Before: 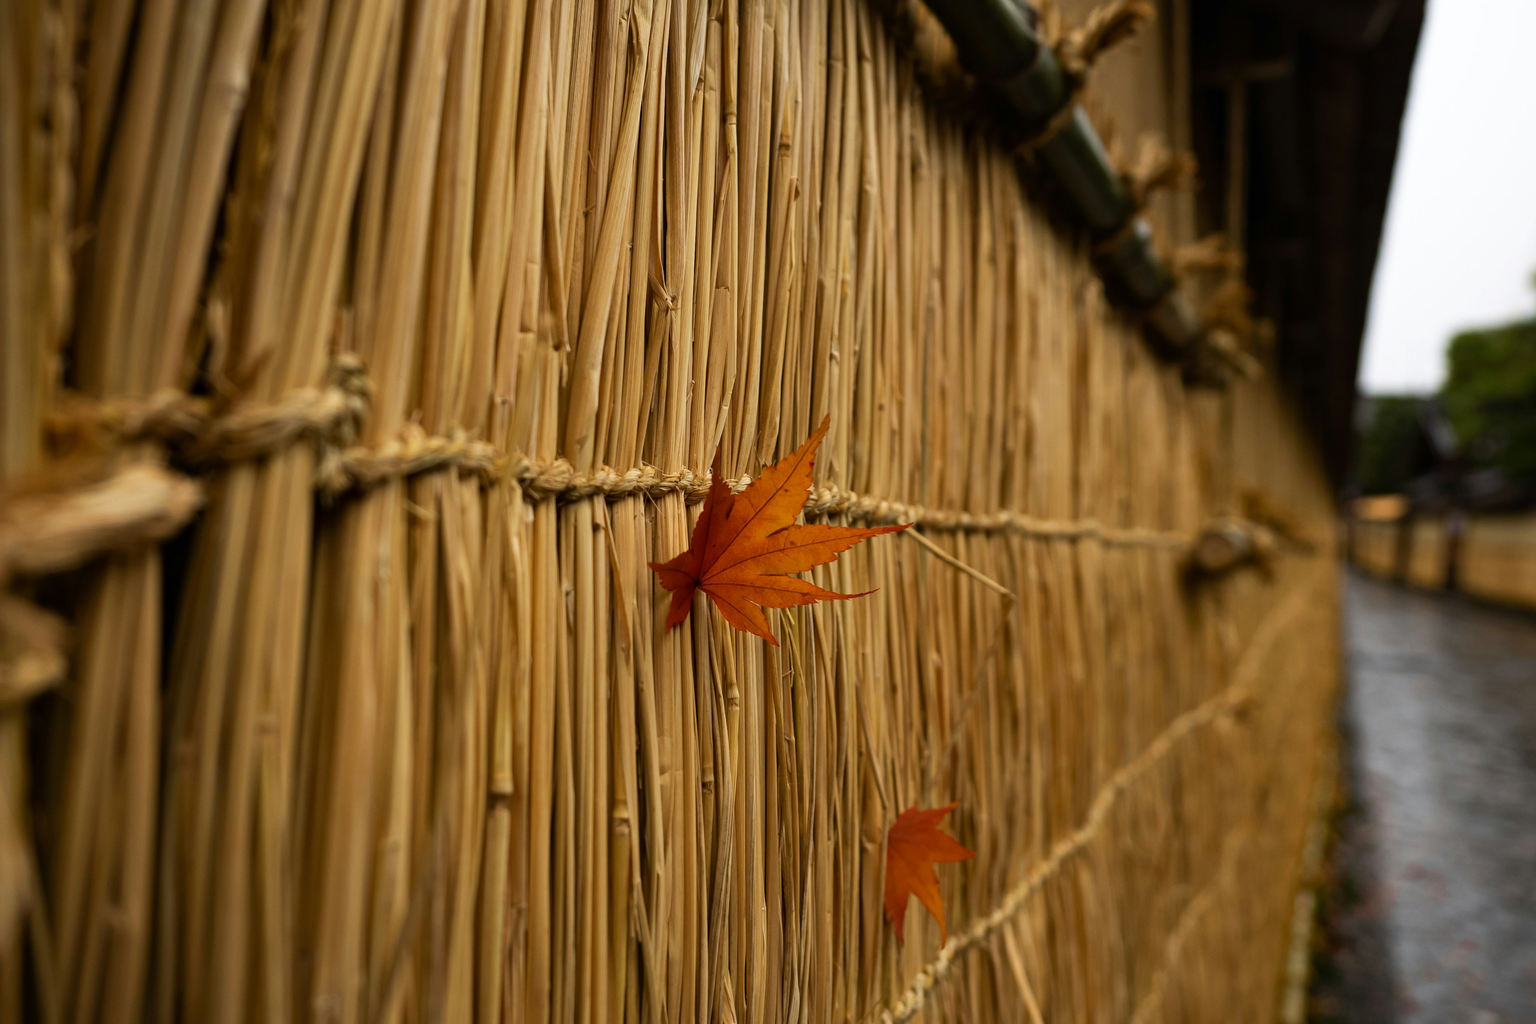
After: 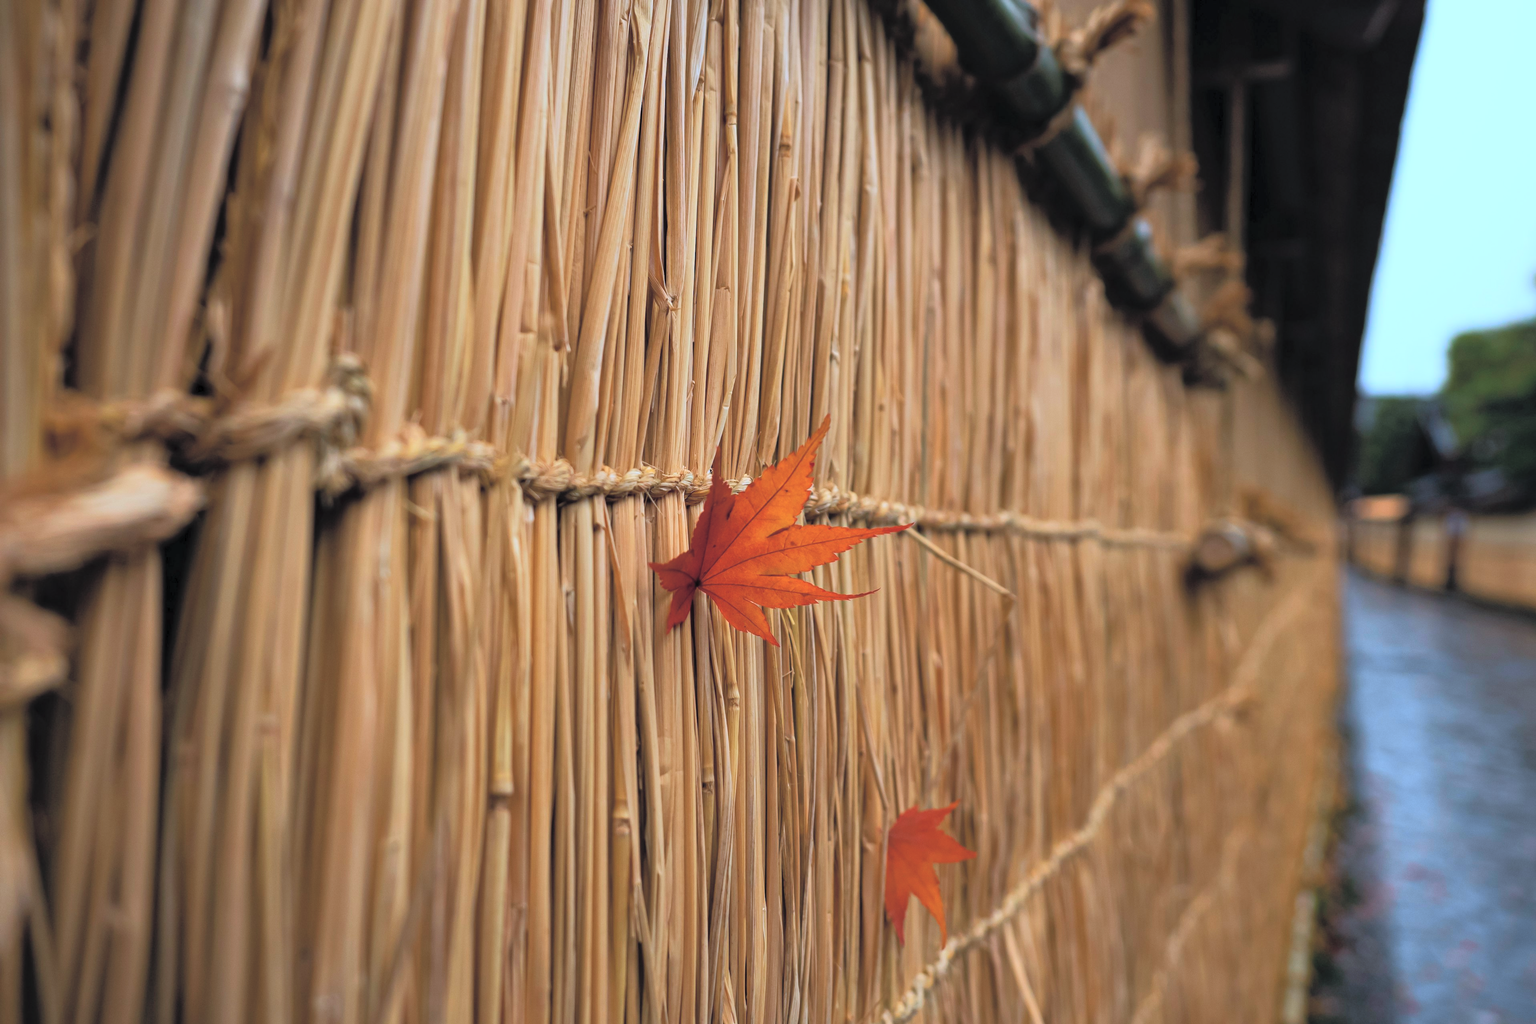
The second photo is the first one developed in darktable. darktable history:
shadows and highlights: radius 0.1, shadows 42.46, white point adjustment -2.28, highlights 8.77, shadows color adjustment 0%, highlights color adjustment 29.47%, soften with gaussian
tone curve: curves: ch0 [(0, 0) (0.202, 0.117) (1, 1)], color space Lab, linked channels
contrast brightness saturation: contrast 0.09, brightness 0.38, saturation 0.45
color correction: highlights a* -6.82, highlights b* -40
